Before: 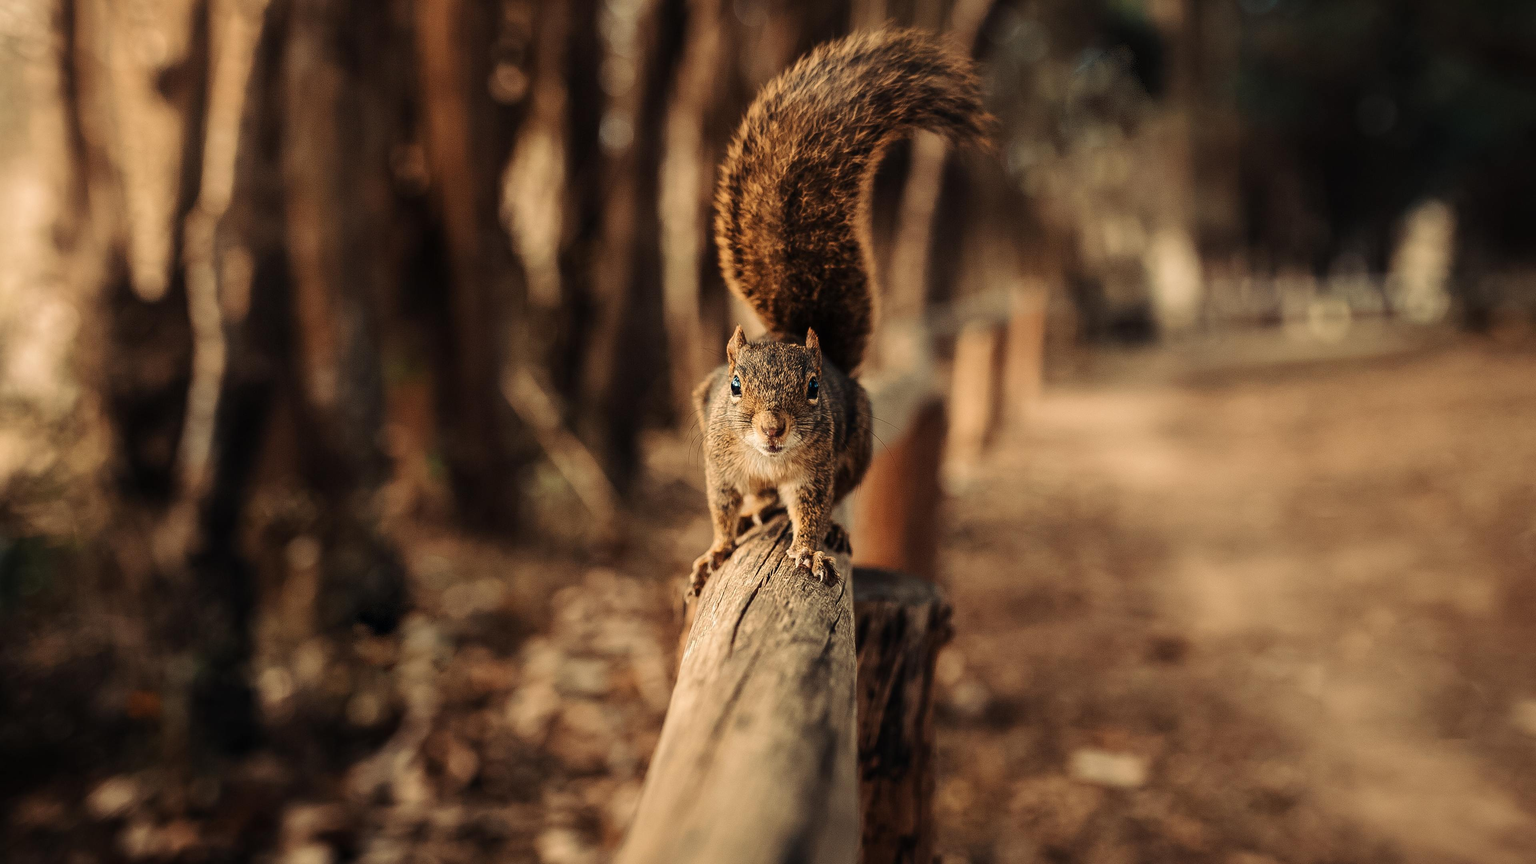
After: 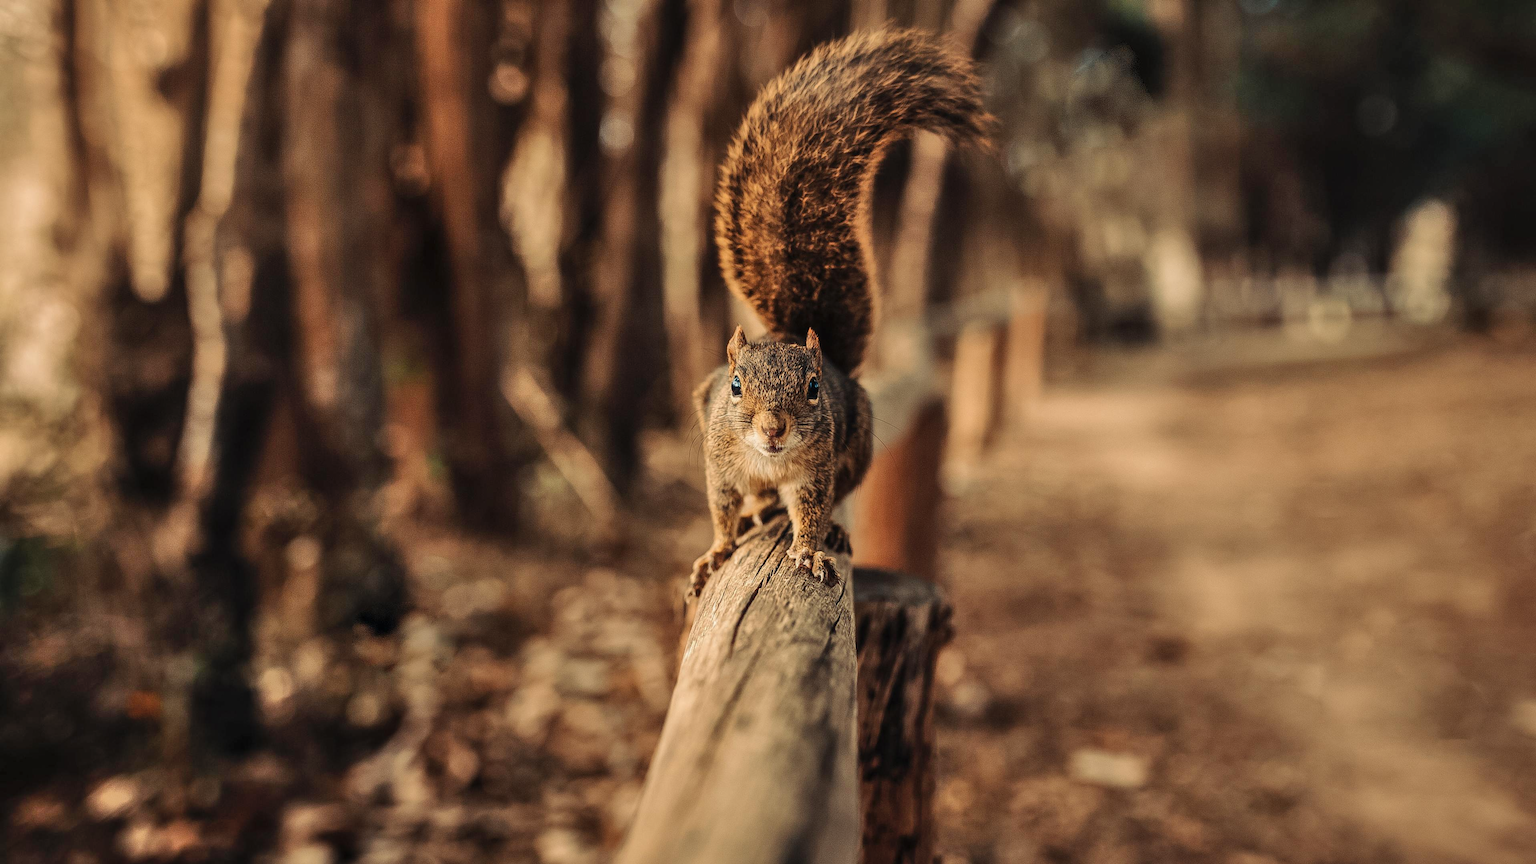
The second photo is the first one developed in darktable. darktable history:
local contrast: detail 109%
shadows and highlights: soften with gaussian
